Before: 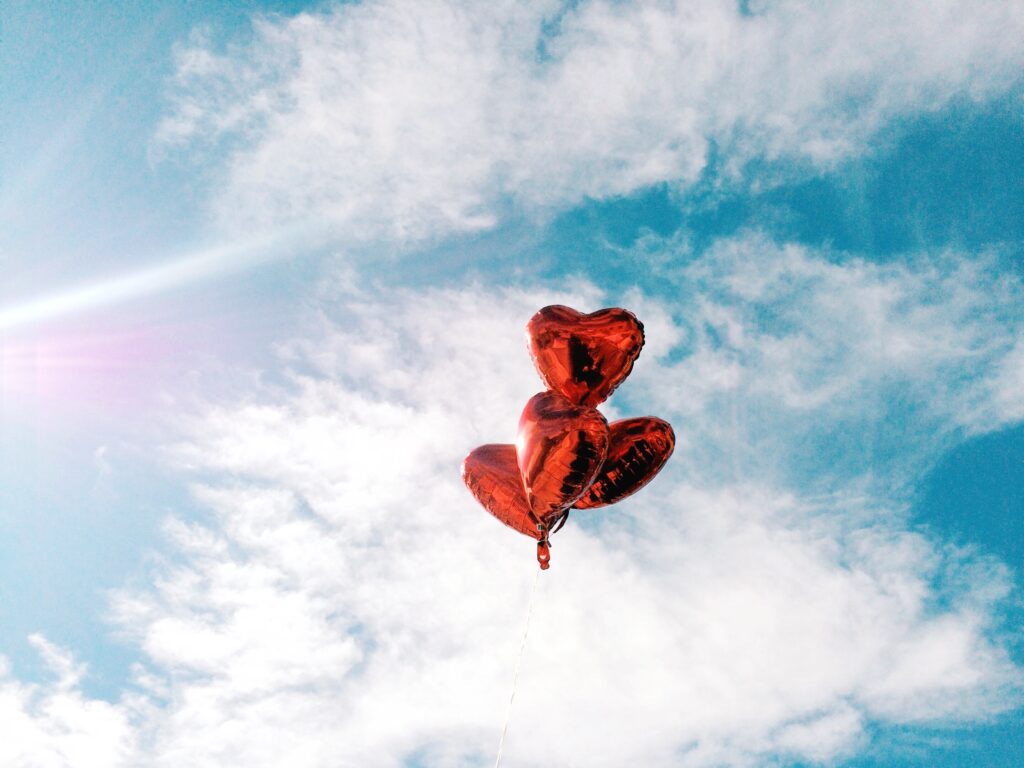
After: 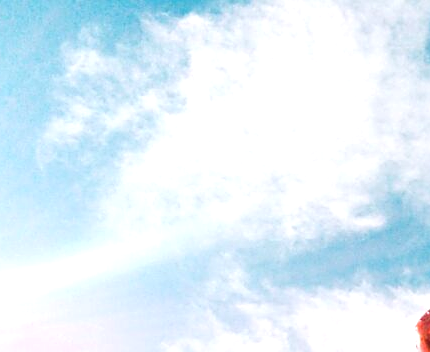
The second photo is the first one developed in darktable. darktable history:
crop and rotate: left 10.84%, top 0.063%, right 47.16%, bottom 54.016%
exposure: black level correction -0.002, exposure 0.54 EV, compensate highlight preservation false
sharpen: on, module defaults
